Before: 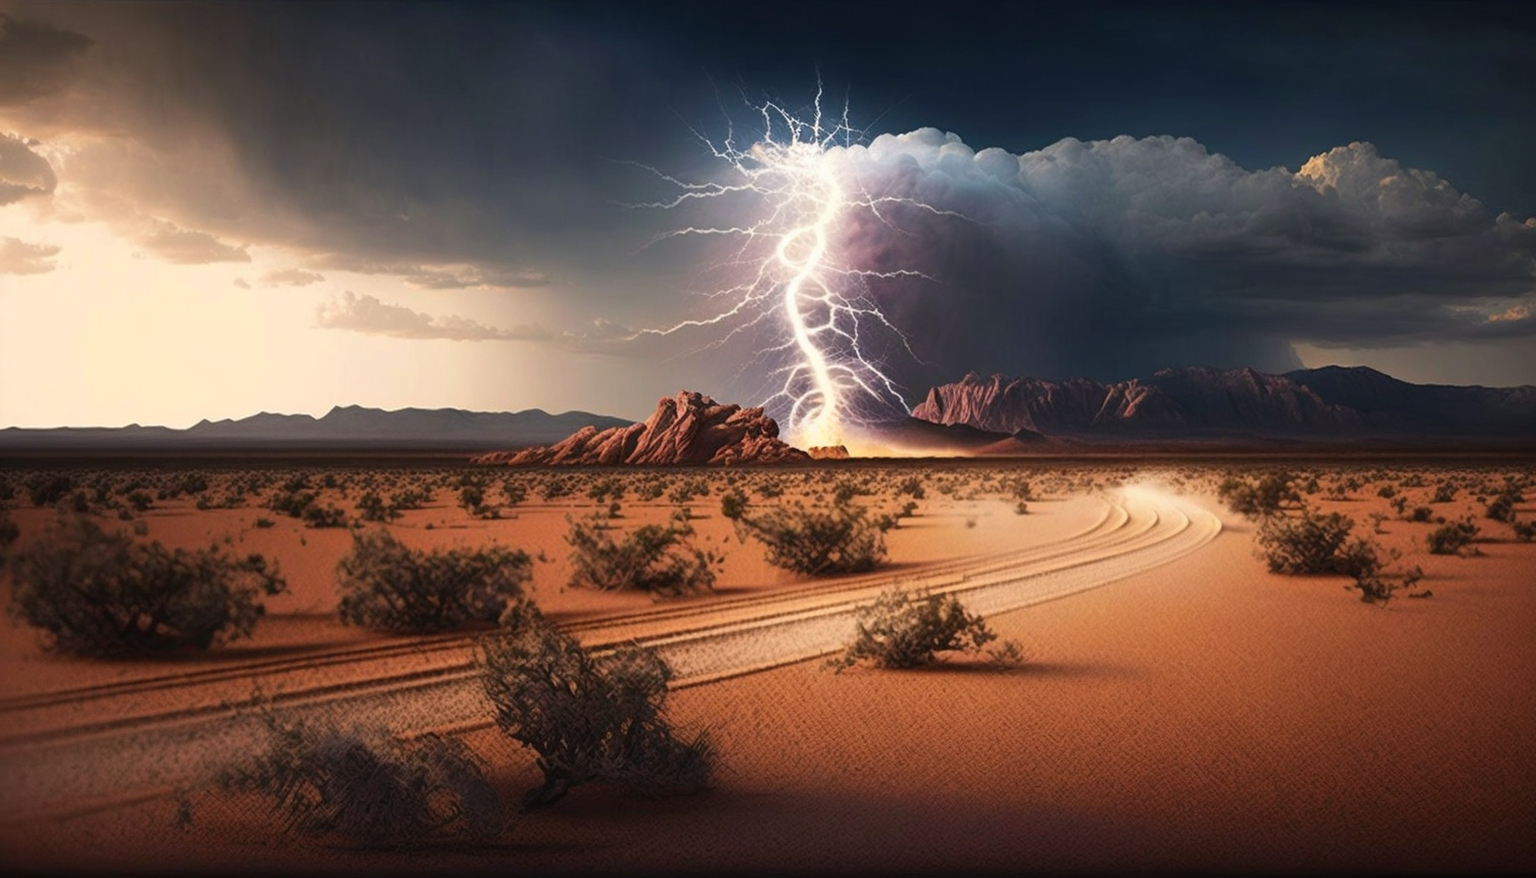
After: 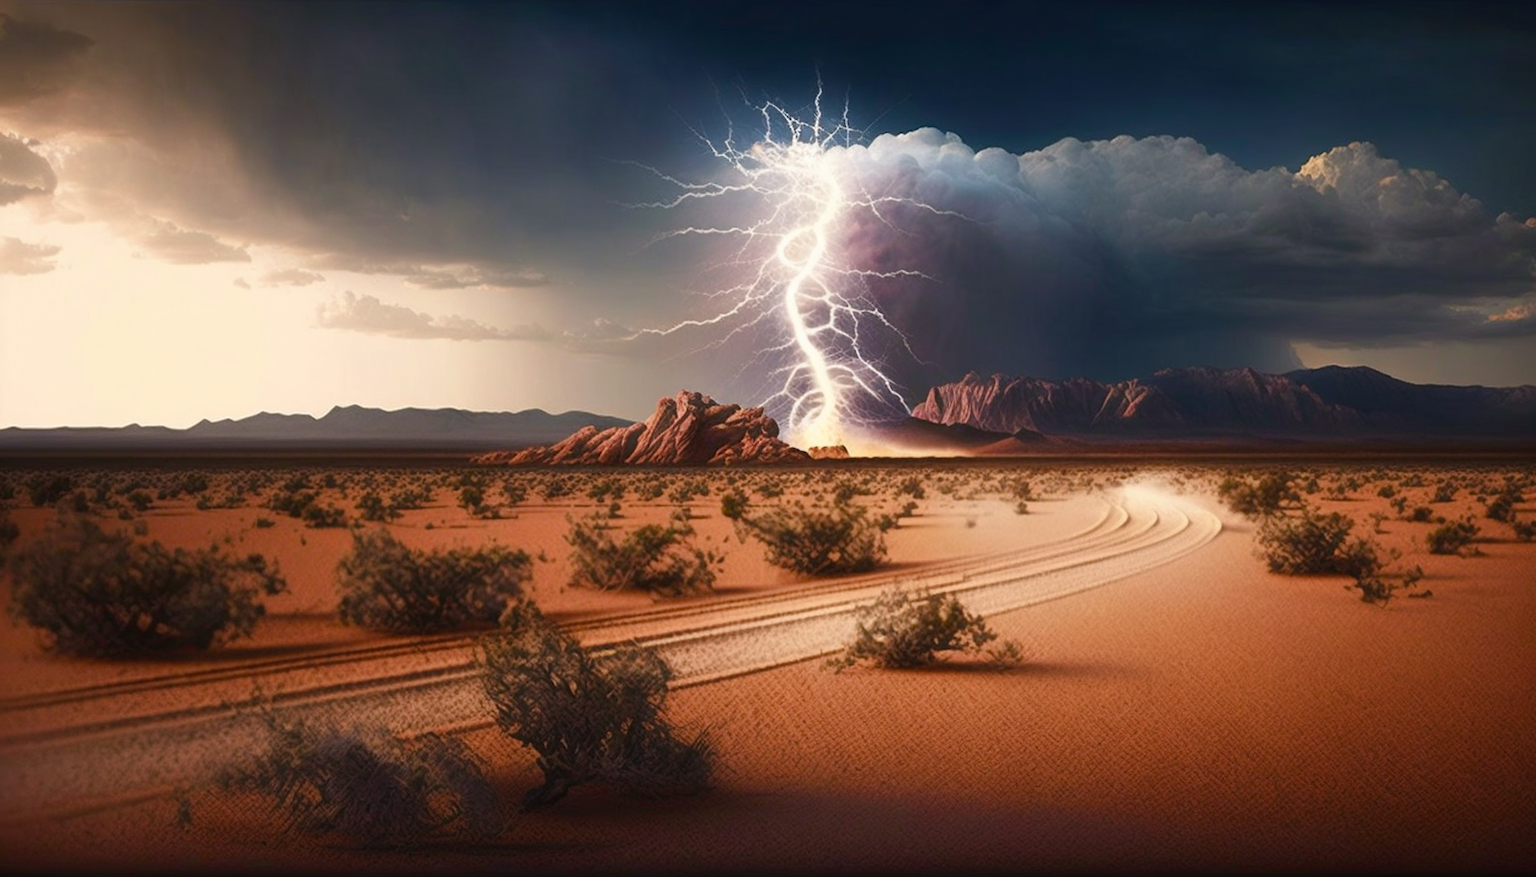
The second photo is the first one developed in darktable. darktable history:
color balance rgb: perceptual saturation grading › global saturation 0.37%, perceptual saturation grading › highlights -32.69%, perceptual saturation grading › mid-tones 5.149%, perceptual saturation grading › shadows 18.903%, global vibrance 33.305%
haze removal: strength -0.09, compatibility mode true, adaptive false
